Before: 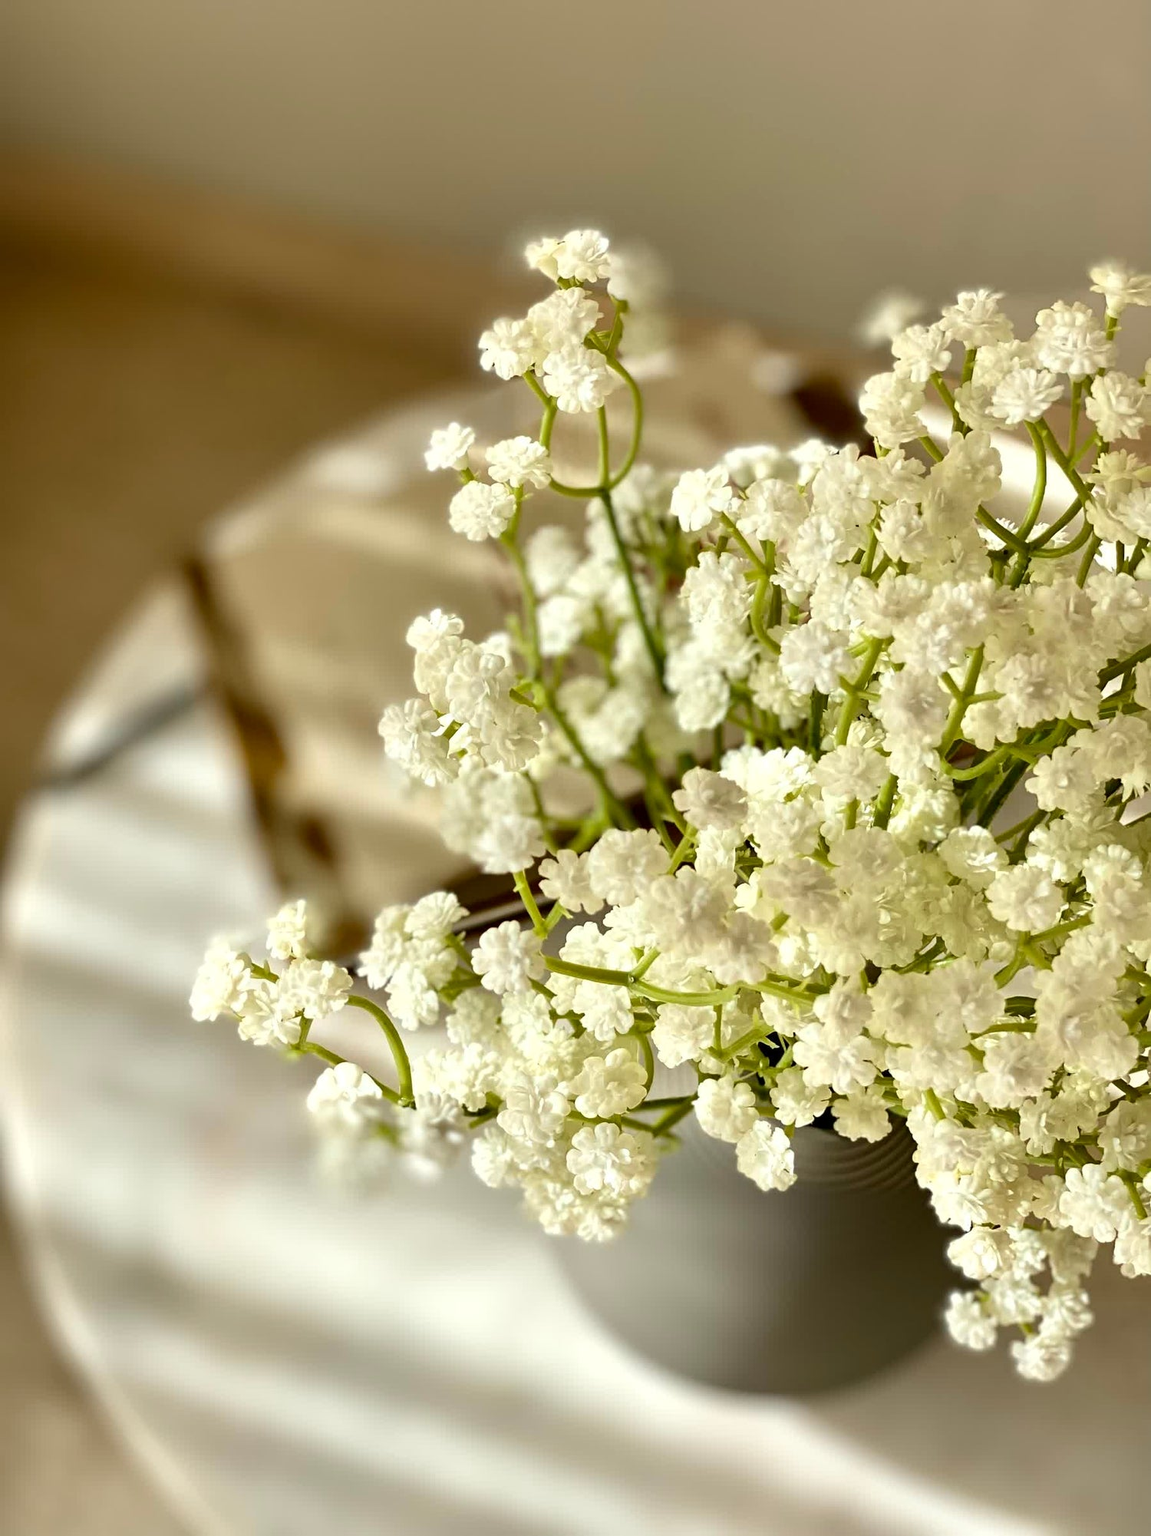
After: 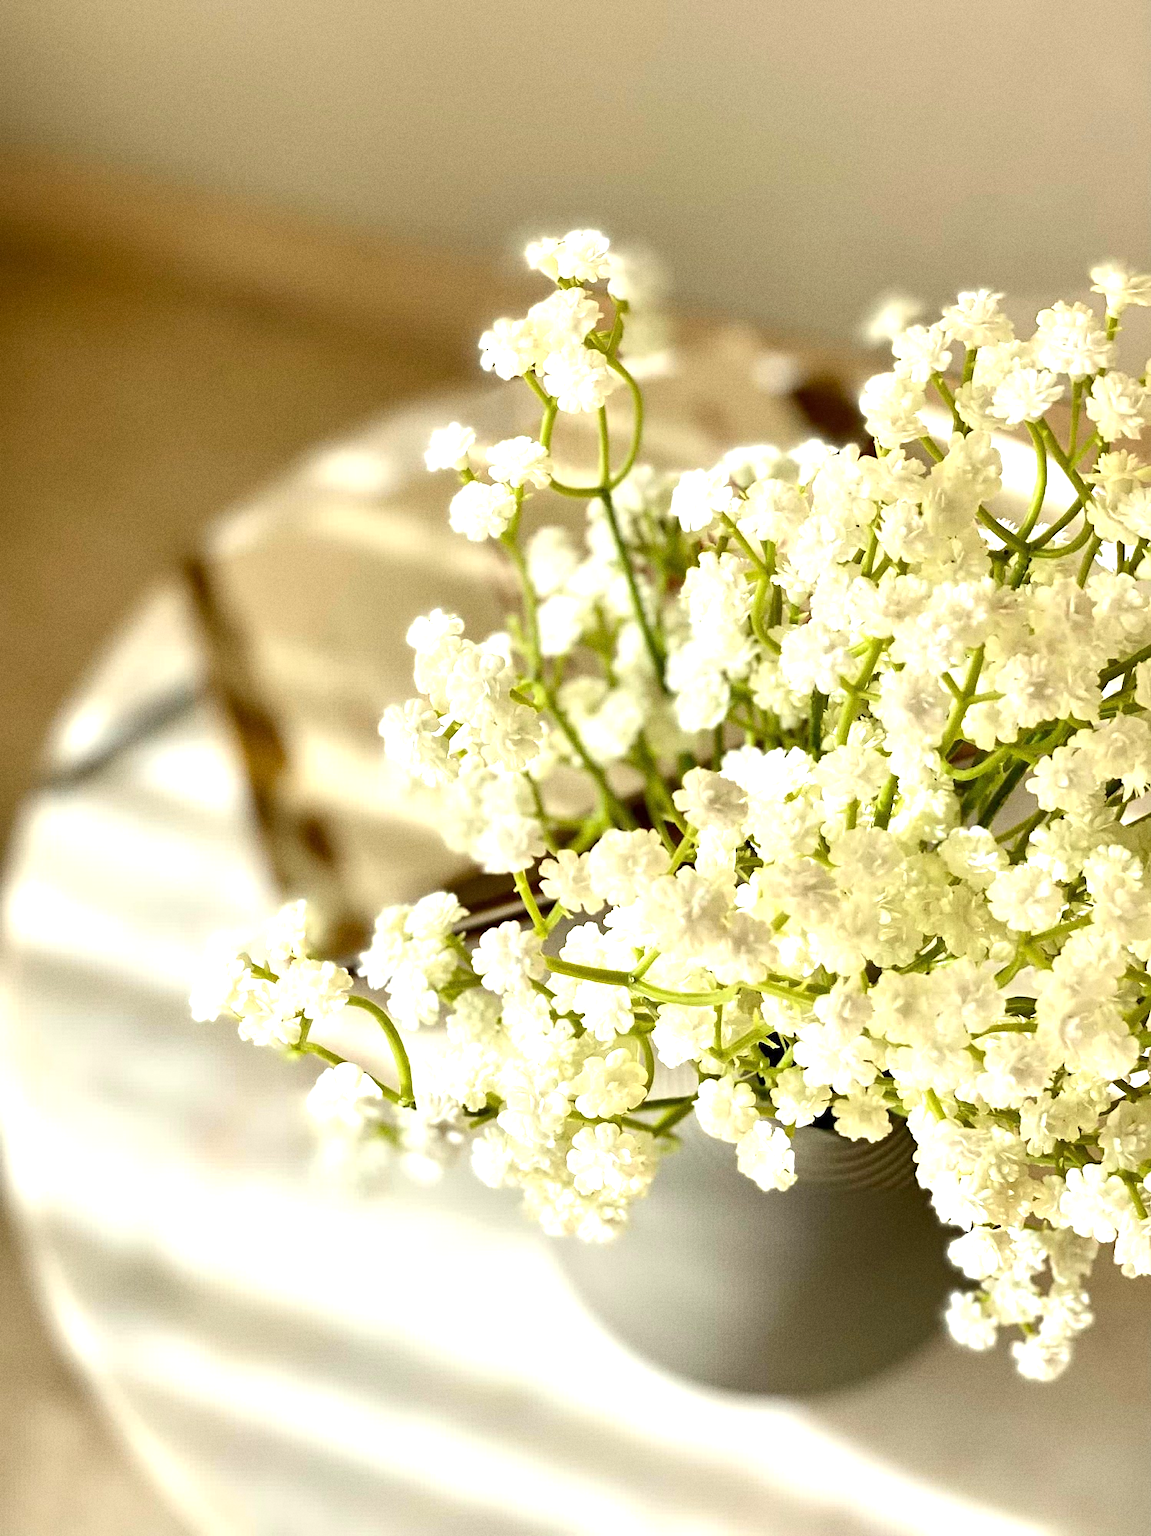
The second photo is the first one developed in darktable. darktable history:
exposure: exposure 0.74 EV, compensate highlight preservation false
grain: on, module defaults
